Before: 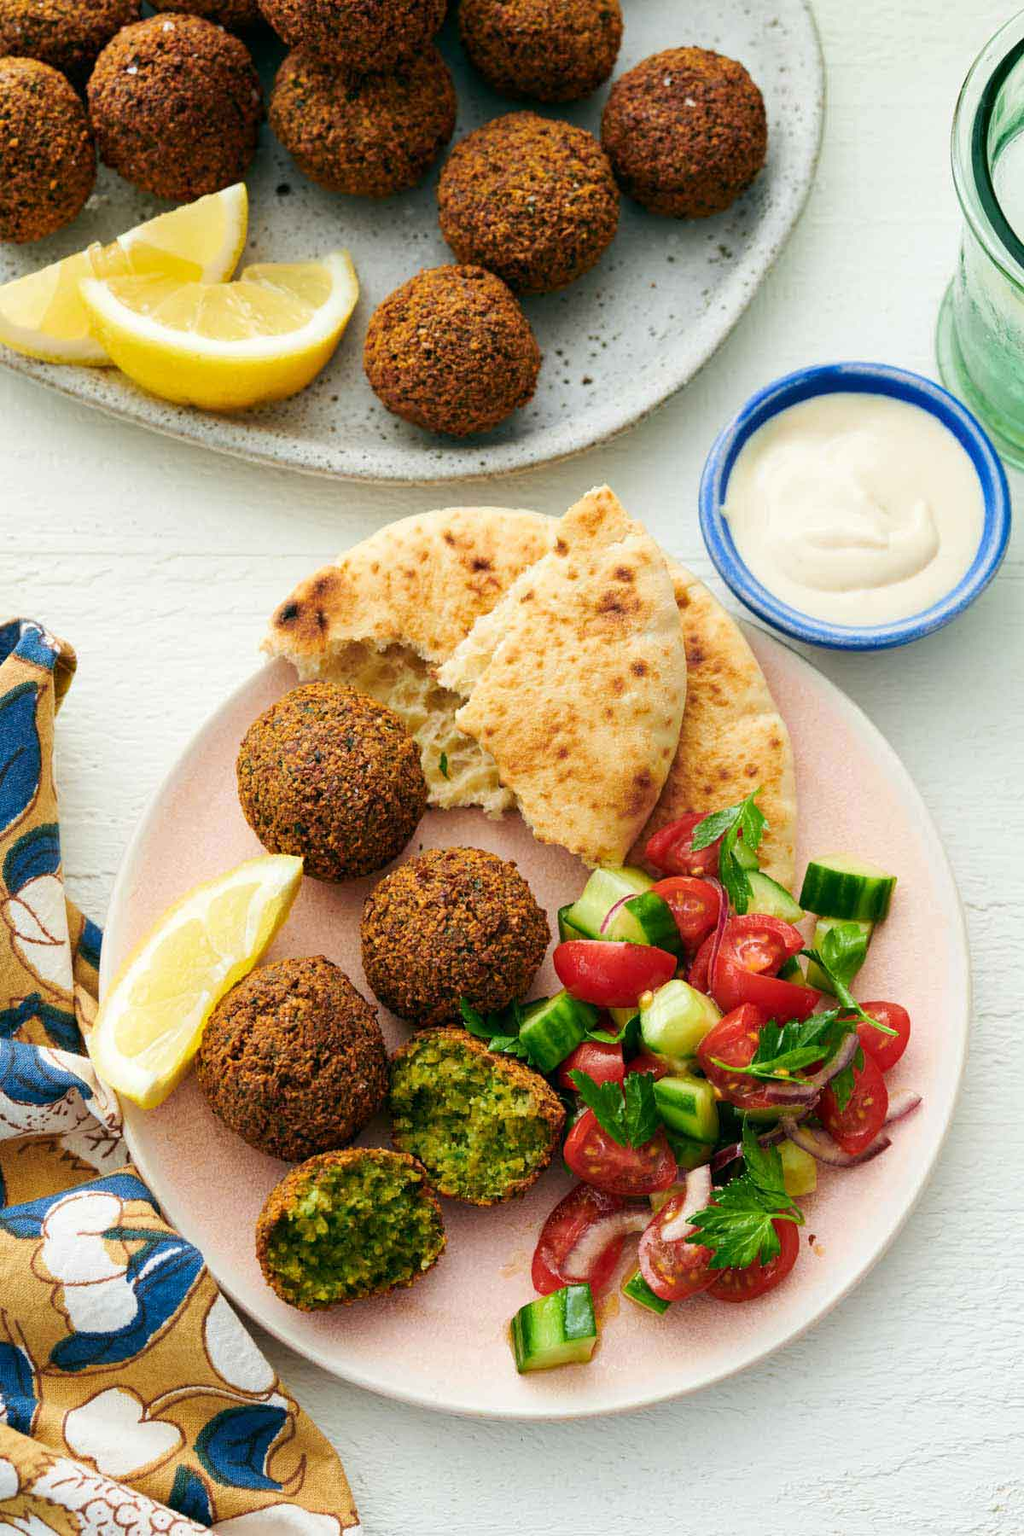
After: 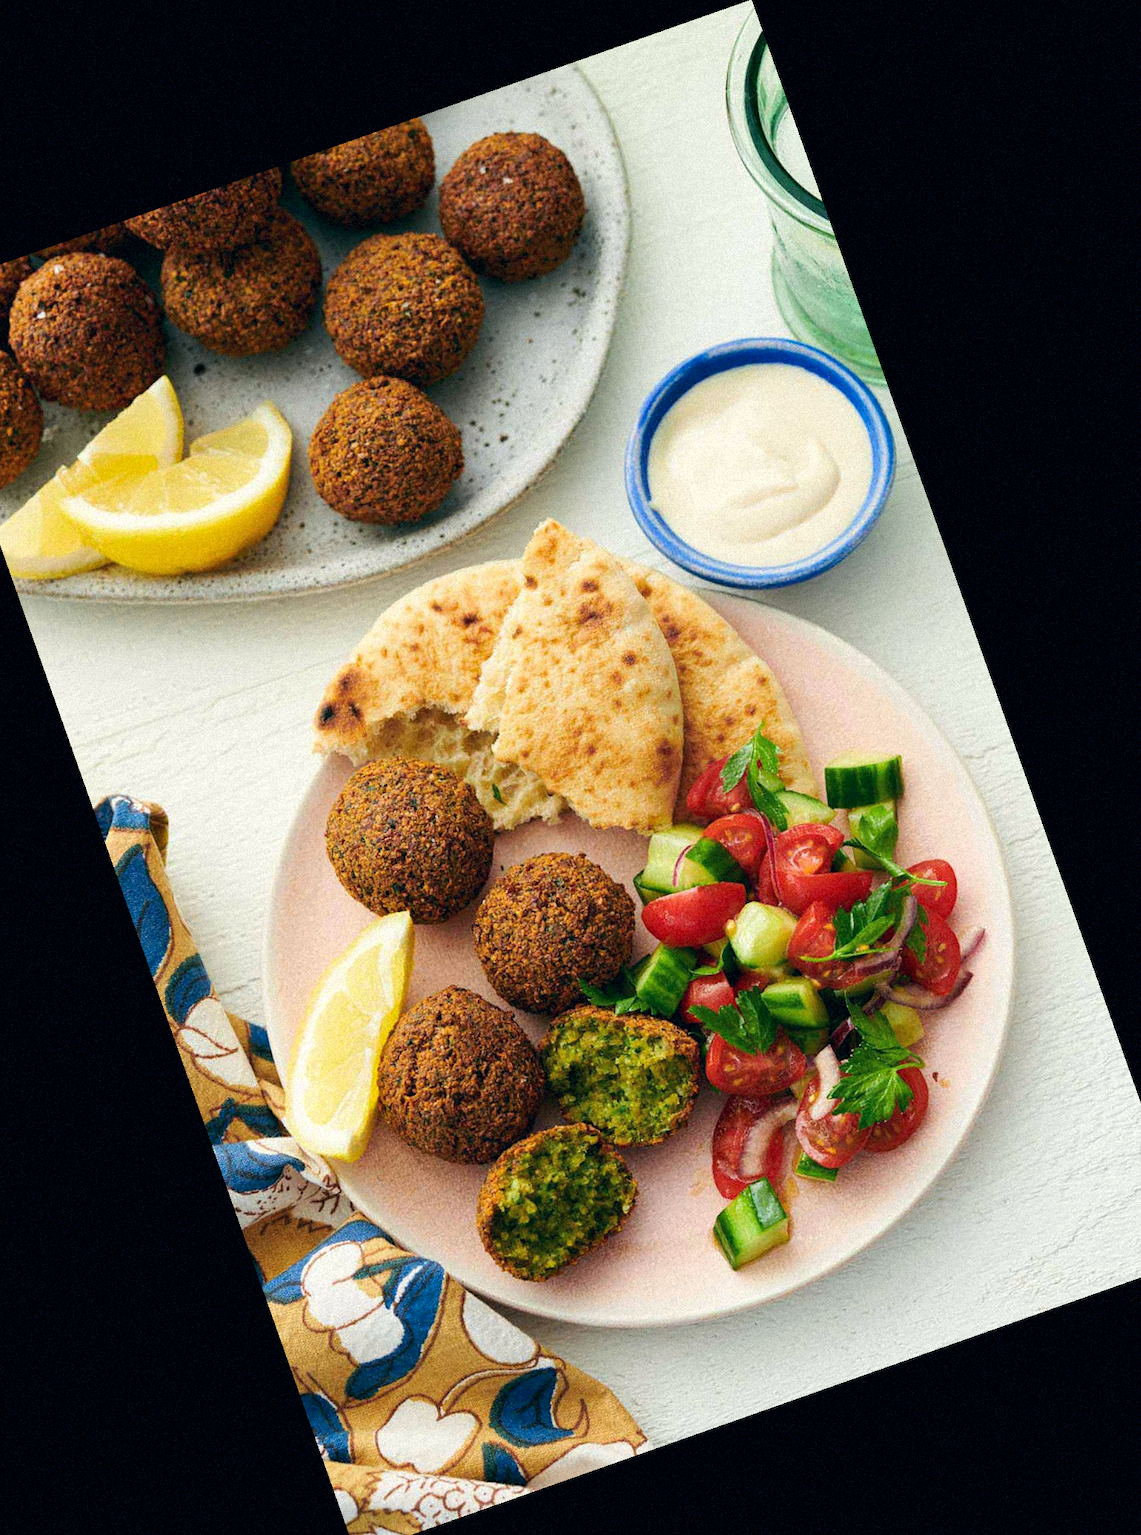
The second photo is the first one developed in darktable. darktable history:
crop and rotate: angle 19.43°, left 6.812%, right 4.125%, bottom 1.087%
grain: mid-tones bias 0%
color correction: highlights a* 0.207, highlights b* 2.7, shadows a* -0.874, shadows b* -4.78
